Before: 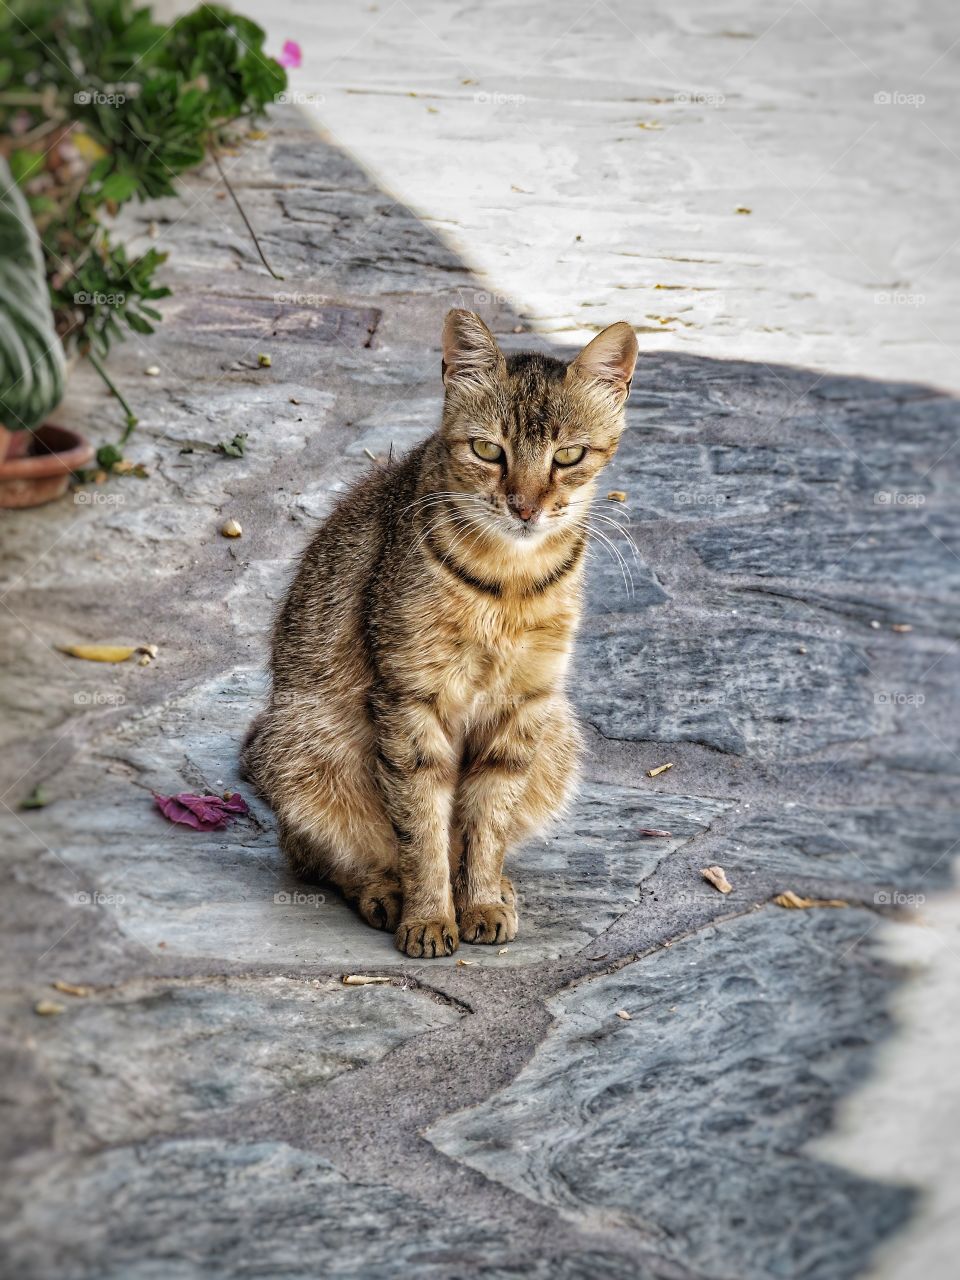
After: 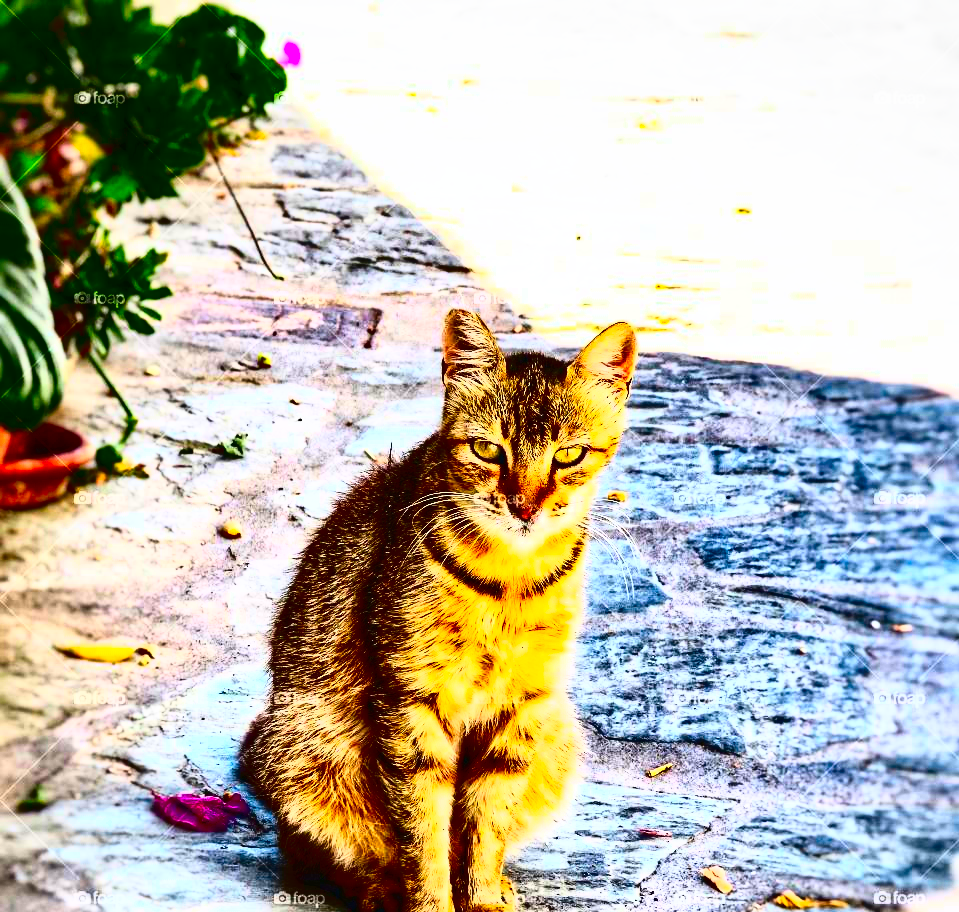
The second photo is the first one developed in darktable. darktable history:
contrast brightness saturation: contrast 0.414, brightness 0.098, saturation 0.21
crop: right 0%, bottom 28.74%
color correction: highlights b* -0.047, saturation 2.97
tone curve: curves: ch0 [(0, 0) (0.003, 0.03) (0.011, 0.022) (0.025, 0.018) (0.044, 0.031) (0.069, 0.035) (0.1, 0.04) (0.136, 0.046) (0.177, 0.063) (0.224, 0.087) (0.277, 0.15) (0.335, 0.252) (0.399, 0.354) (0.468, 0.475) (0.543, 0.602) (0.623, 0.73) (0.709, 0.856) (0.801, 0.945) (0.898, 0.987) (1, 1)], color space Lab, independent channels, preserve colors none
